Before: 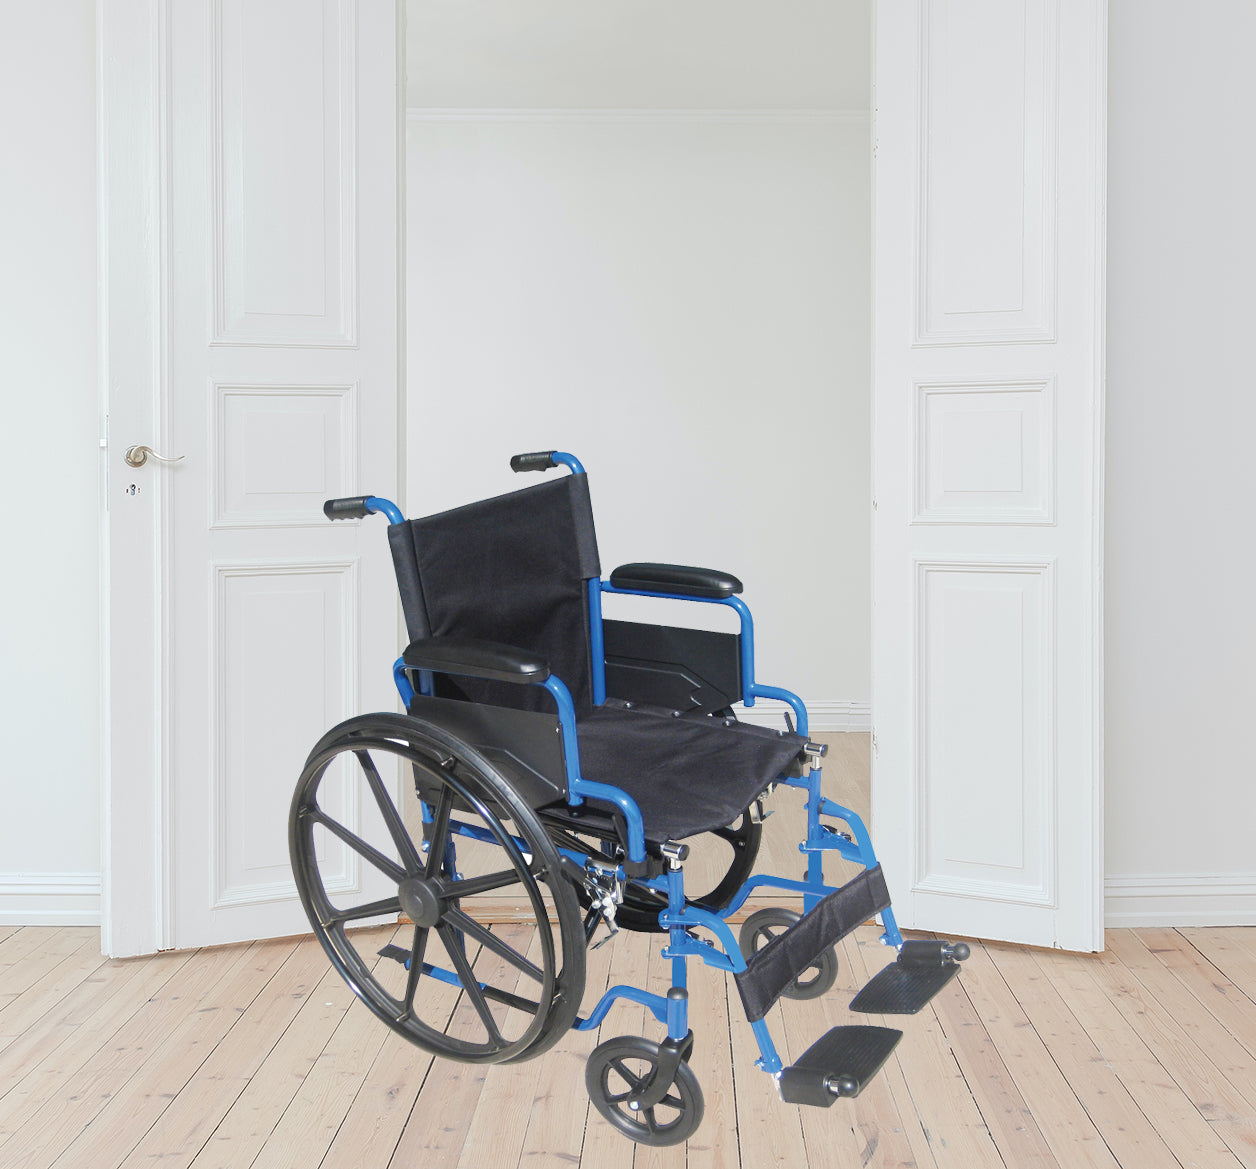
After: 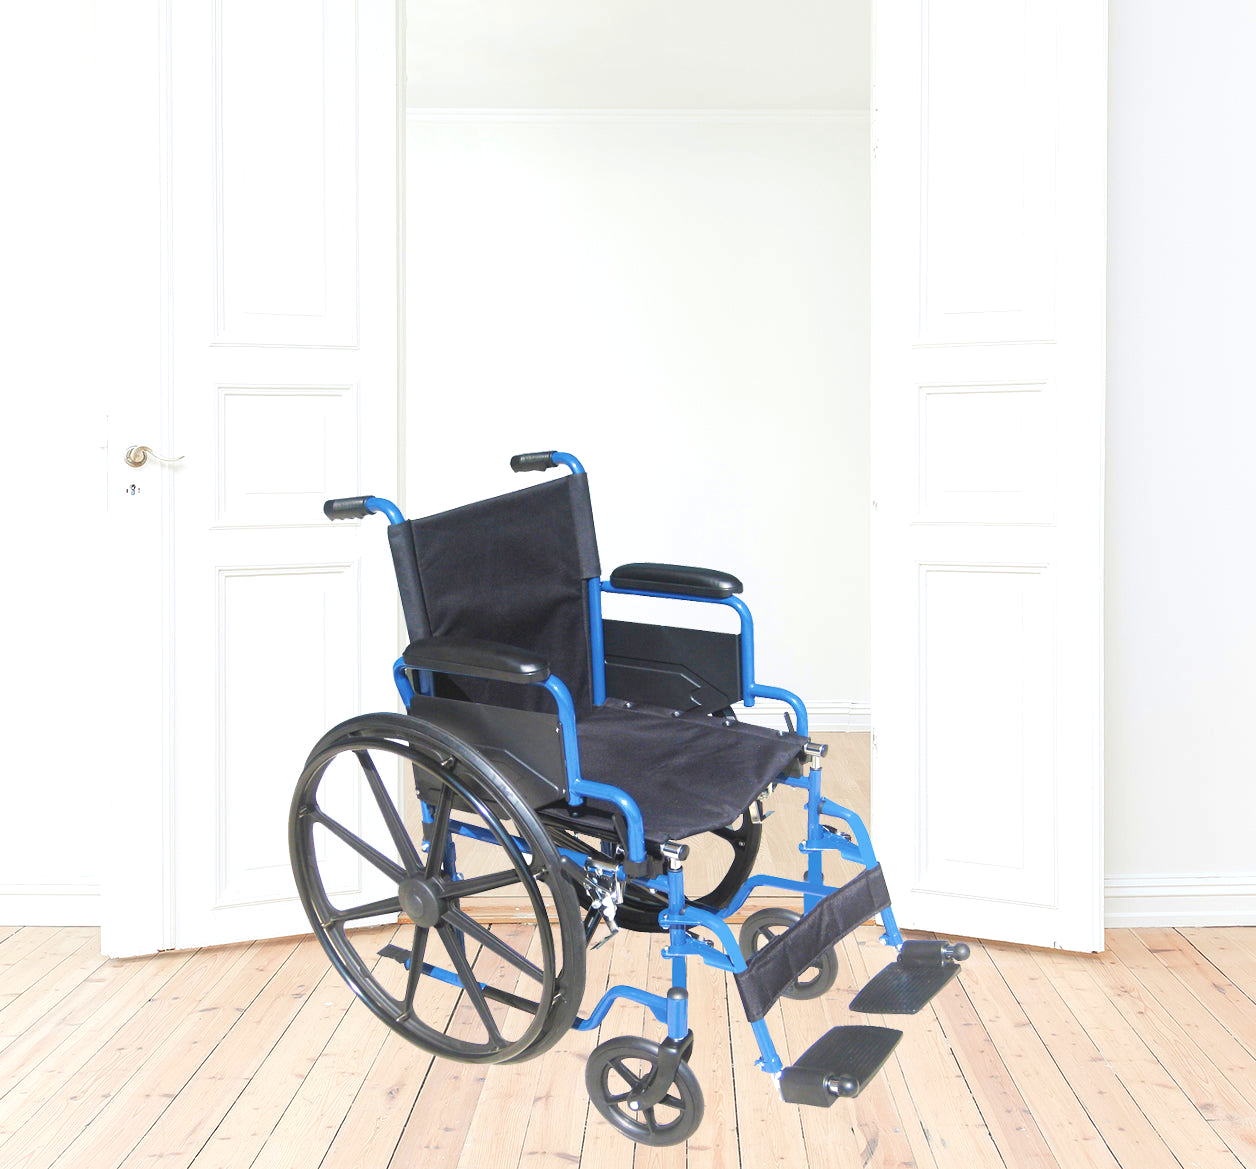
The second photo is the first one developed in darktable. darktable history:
exposure: black level correction -0.002, exposure 0.54 EV, compensate highlight preservation false
velvia: on, module defaults
